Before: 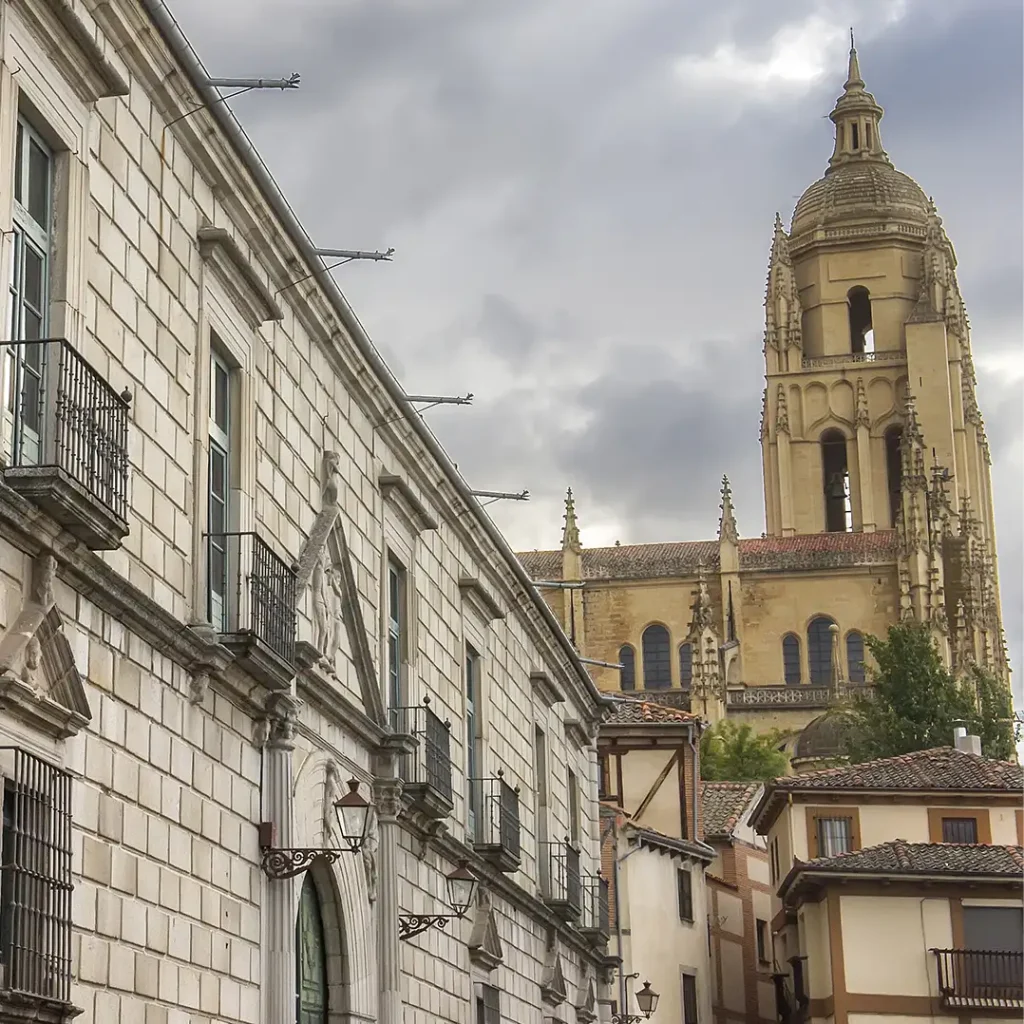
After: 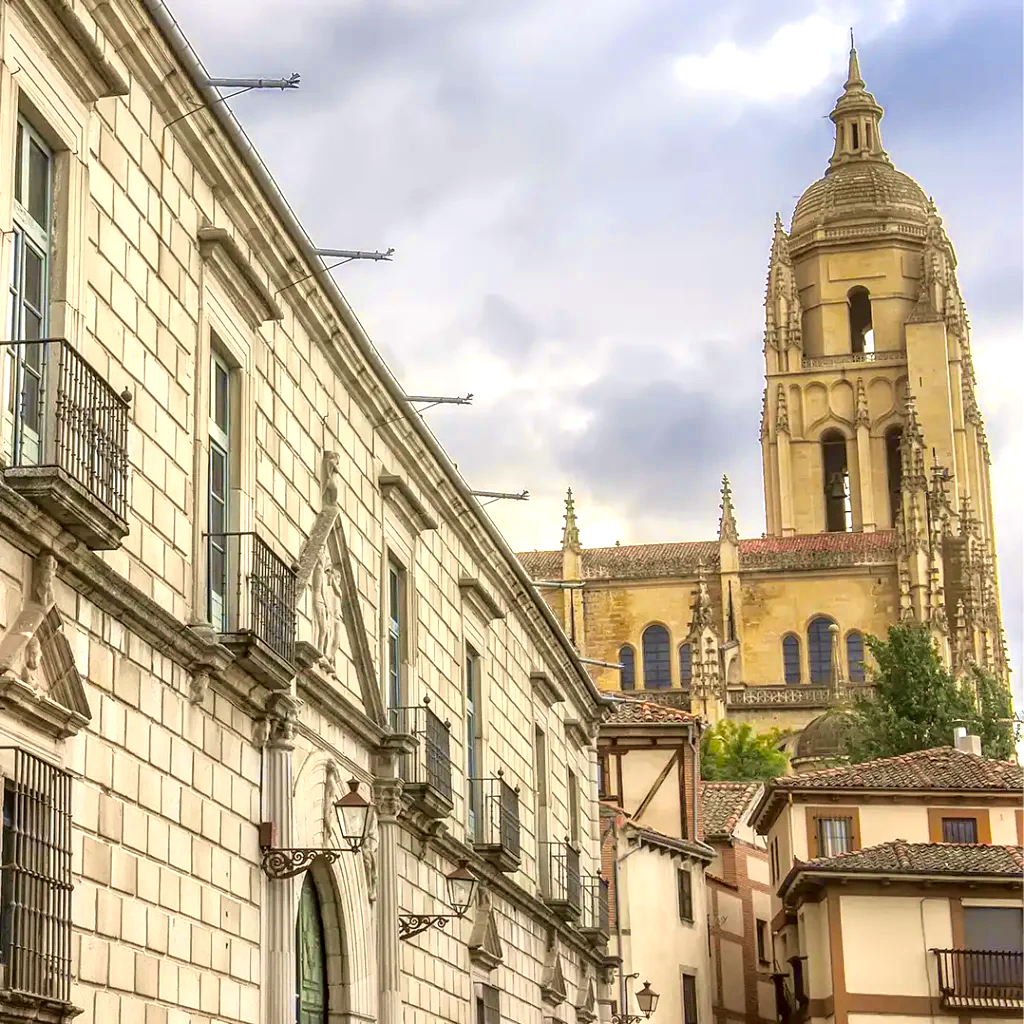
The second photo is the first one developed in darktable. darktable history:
color zones: curves: ch0 [(0, 0.613) (0.01, 0.613) (0.245, 0.448) (0.498, 0.529) (0.642, 0.665) (0.879, 0.777) (0.99, 0.613)]; ch1 [(0, 0) (0.143, 0) (0.286, 0) (0.429, 0) (0.571, 0) (0.714, 0) (0.857, 0)], mix -121.96%
local contrast: on, module defaults
exposure: black level correction 0, exposure 0.5 EV, compensate highlight preservation false
tone curve: curves: ch0 [(0.024, 0) (0.075, 0.034) (0.145, 0.098) (0.257, 0.259) (0.408, 0.45) (0.611, 0.64) (0.81, 0.857) (1, 1)]; ch1 [(0, 0) (0.287, 0.198) (0.501, 0.506) (0.56, 0.57) (0.712, 0.777) (0.976, 0.992)]; ch2 [(0, 0) (0.5, 0.5) (0.523, 0.552) (0.59, 0.603) (0.681, 0.754) (1, 1)], color space Lab, independent channels, preserve colors none
